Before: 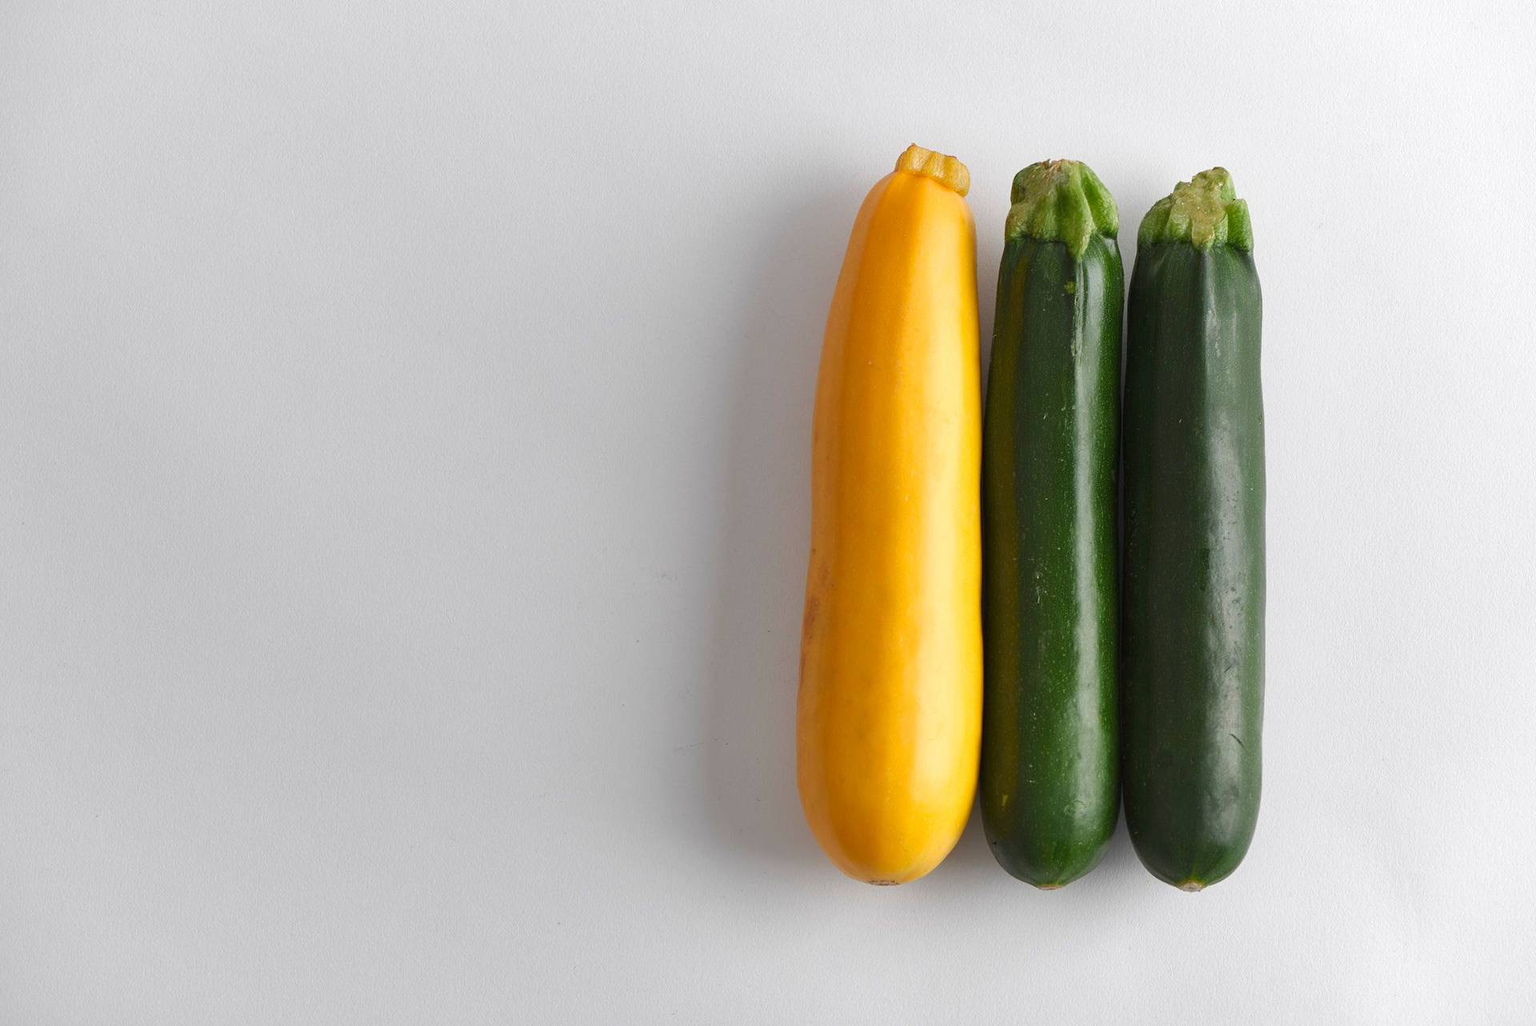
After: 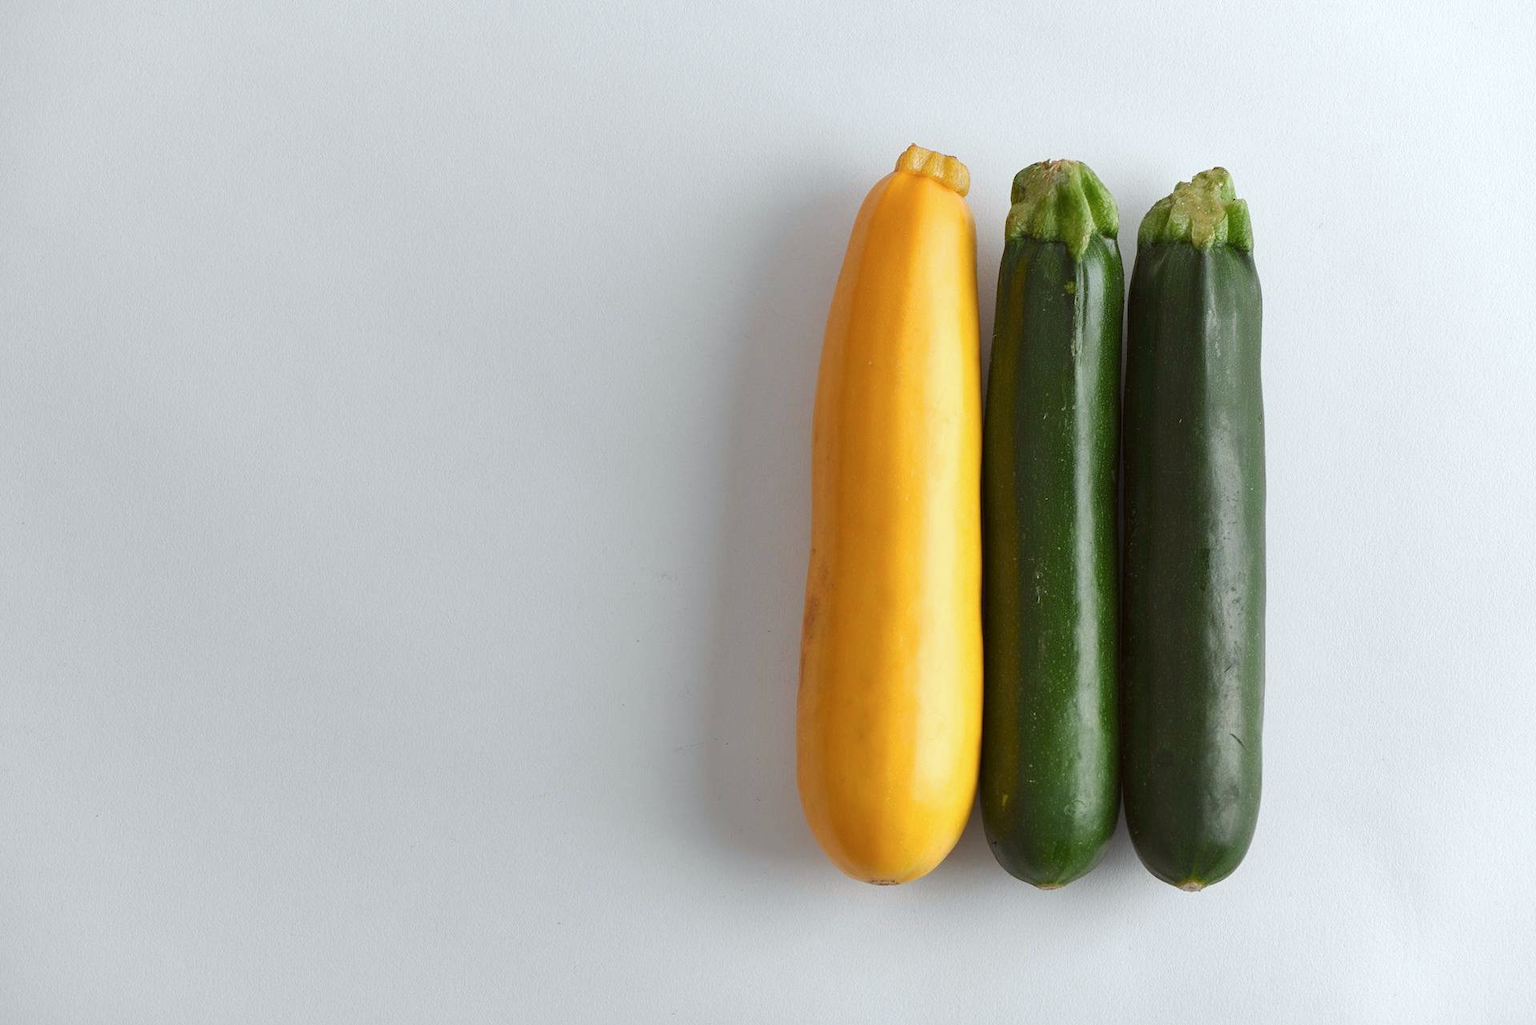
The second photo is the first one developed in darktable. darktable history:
color correction: highlights a* -2.87, highlights b* -2.7, shadows a* 2.08, shadows b* 2.88
contrast brightness saturation: saturation -0.062
